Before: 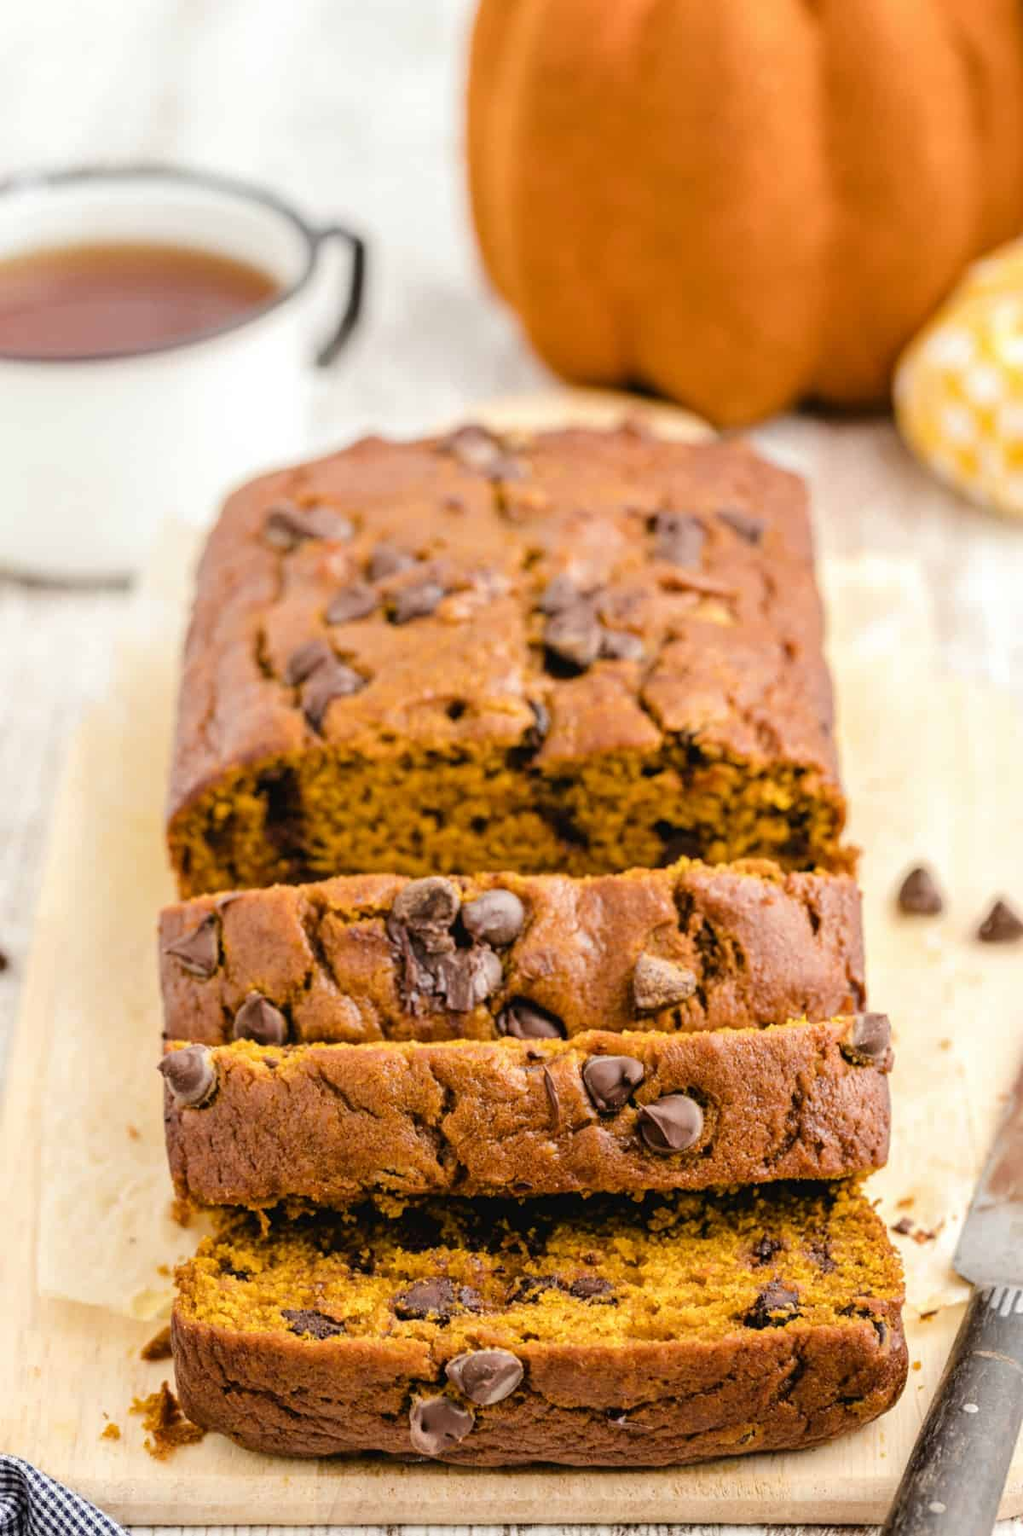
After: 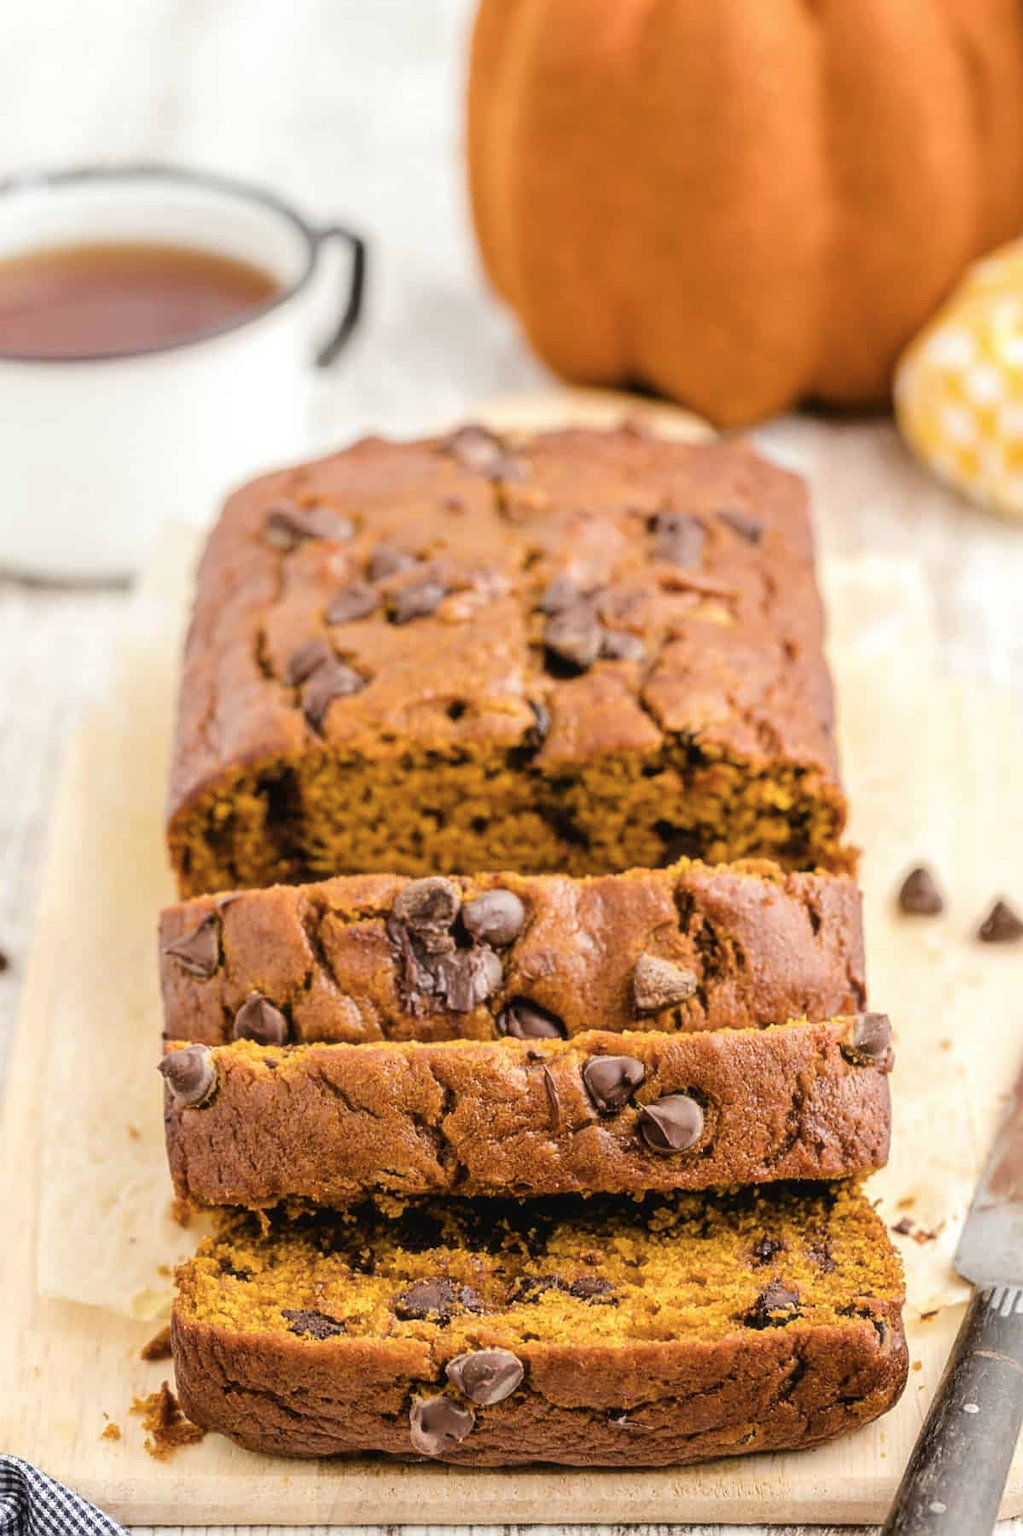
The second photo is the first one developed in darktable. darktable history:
soften: size 10%, saturation 50%, brightness 0.2 EV, mix 10%
sharpen: on, module defaults
grain: coarseness 0.81 ISO, strength 1.34%, mid-tones bias 0%
